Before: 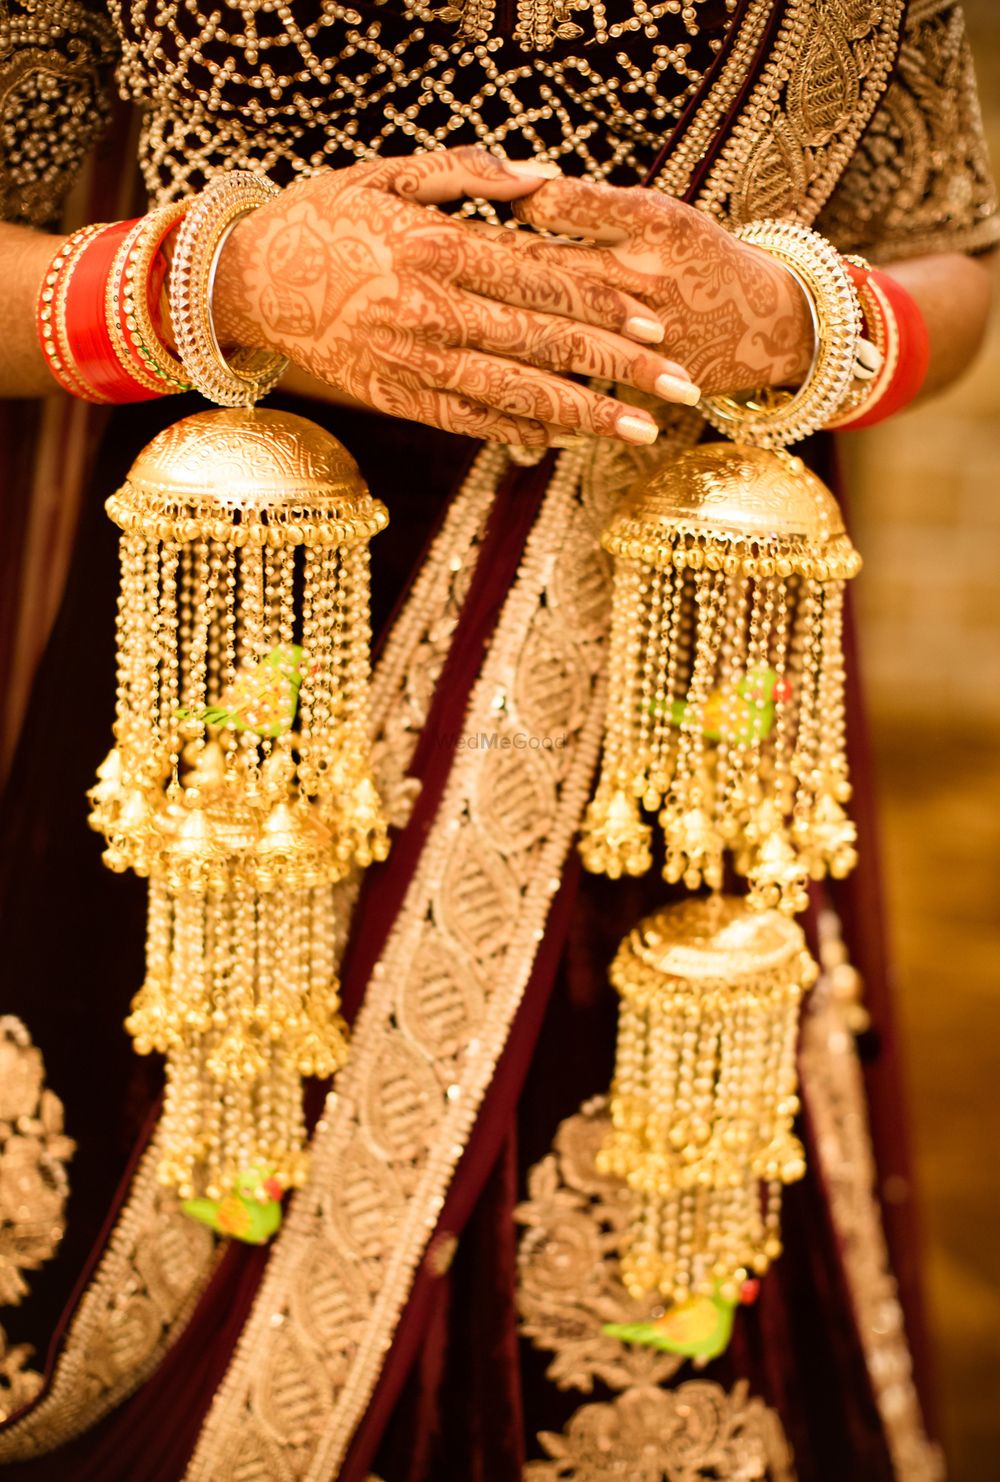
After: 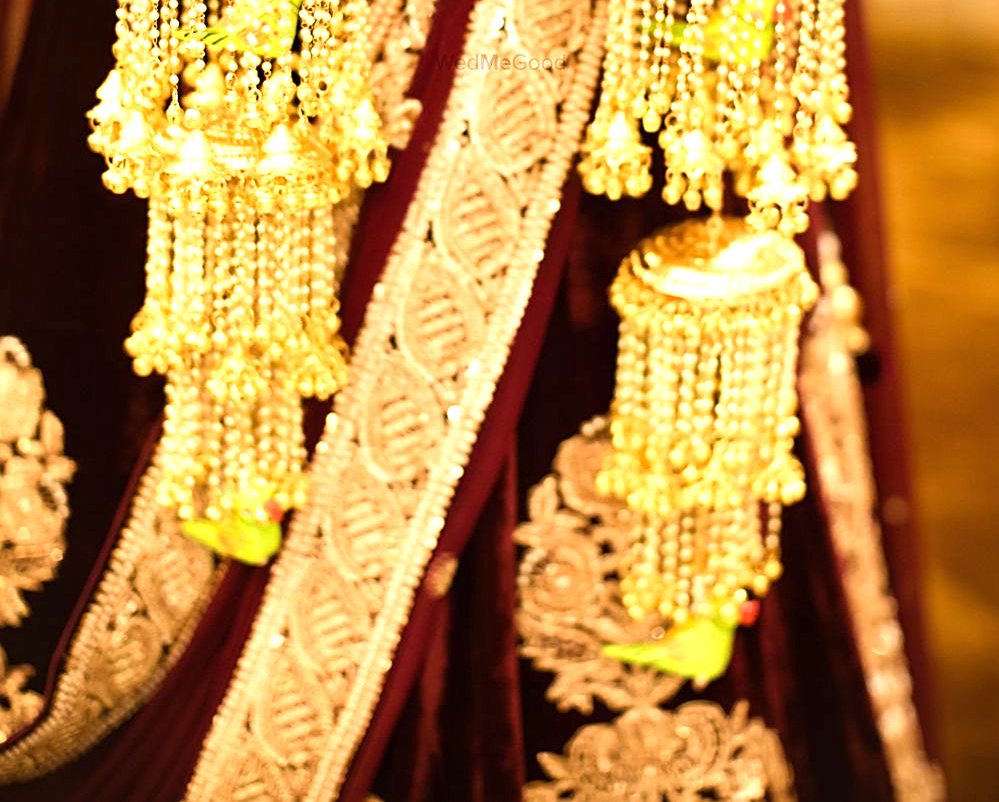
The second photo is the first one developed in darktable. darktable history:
crop and rotate: top 45.851%, right 0.022%
sharpen: on, module defaults
exposure: black level correction 0, exposure 0.692 EV, compensate exposure bias true, compensate highlight preservation false
